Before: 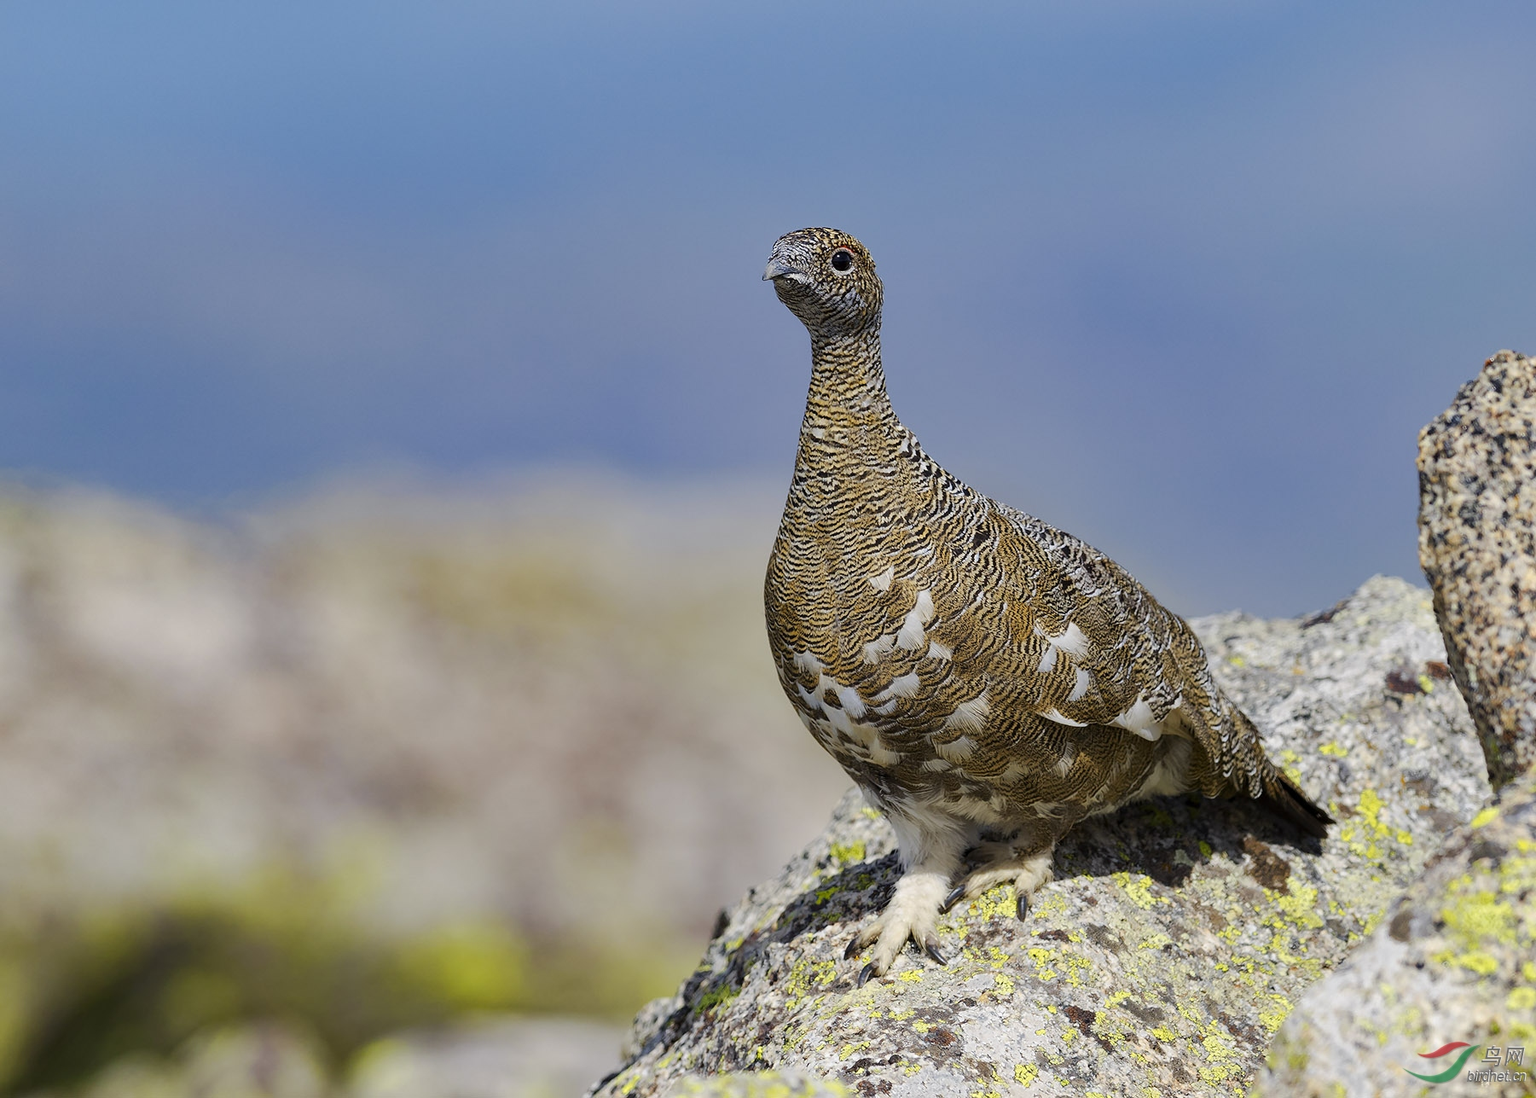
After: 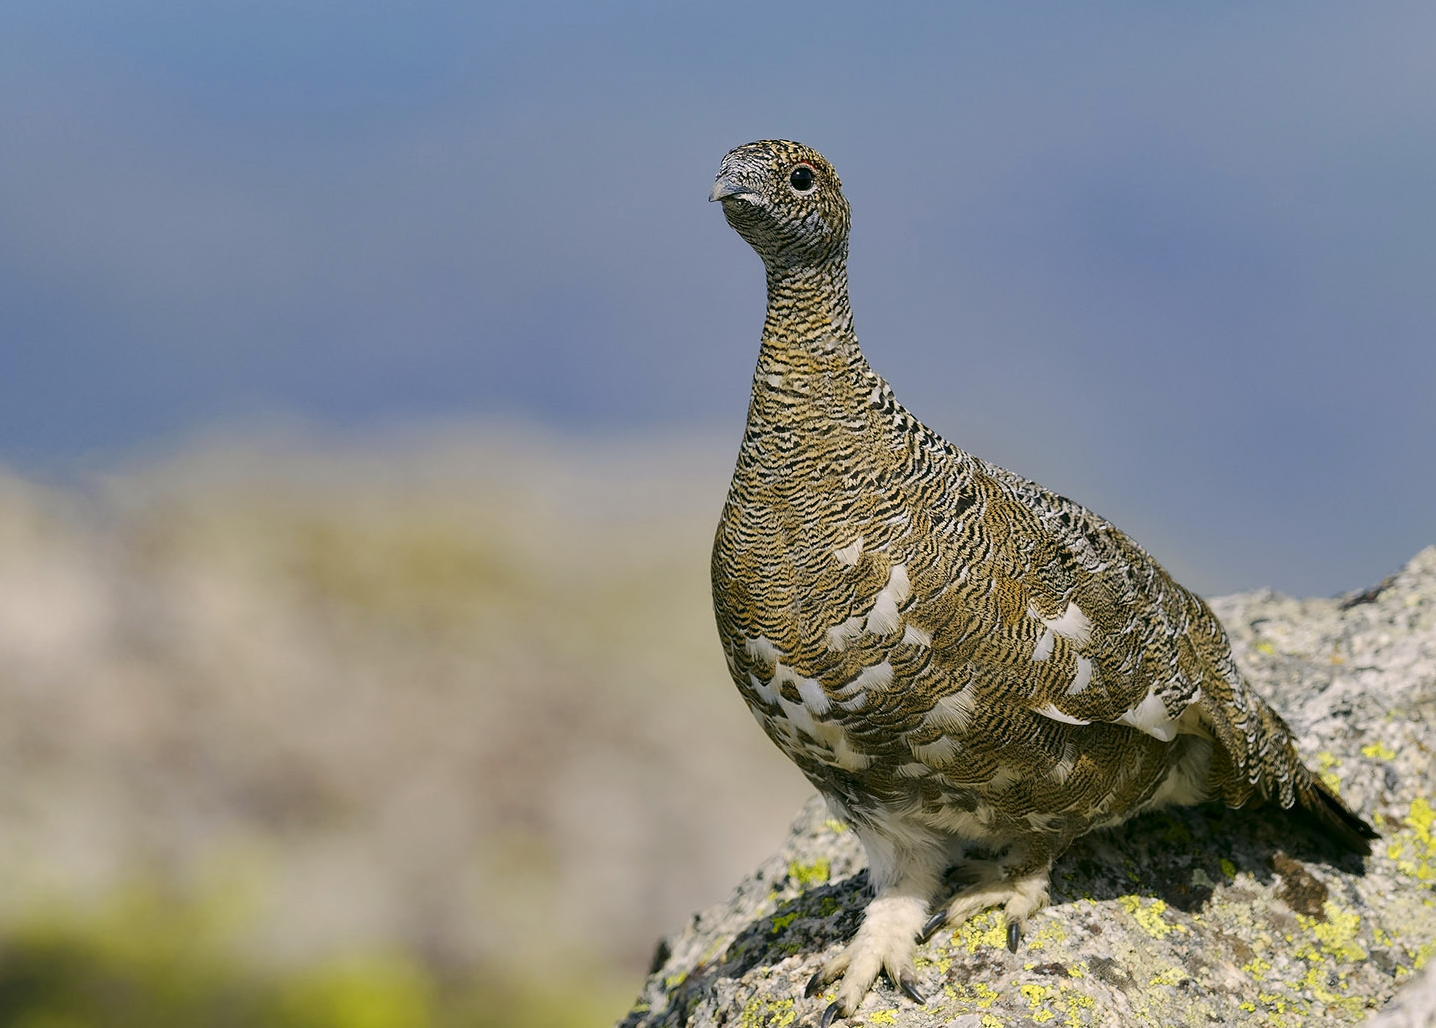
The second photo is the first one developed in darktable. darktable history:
crop and rotate: left 10.324%, top 9.928%, right 9.915%, bottom 10.189%
color correction: highlights a* 4.53, highlights b* 4.96, shadows a* -7.08, shadows b* 4.71
